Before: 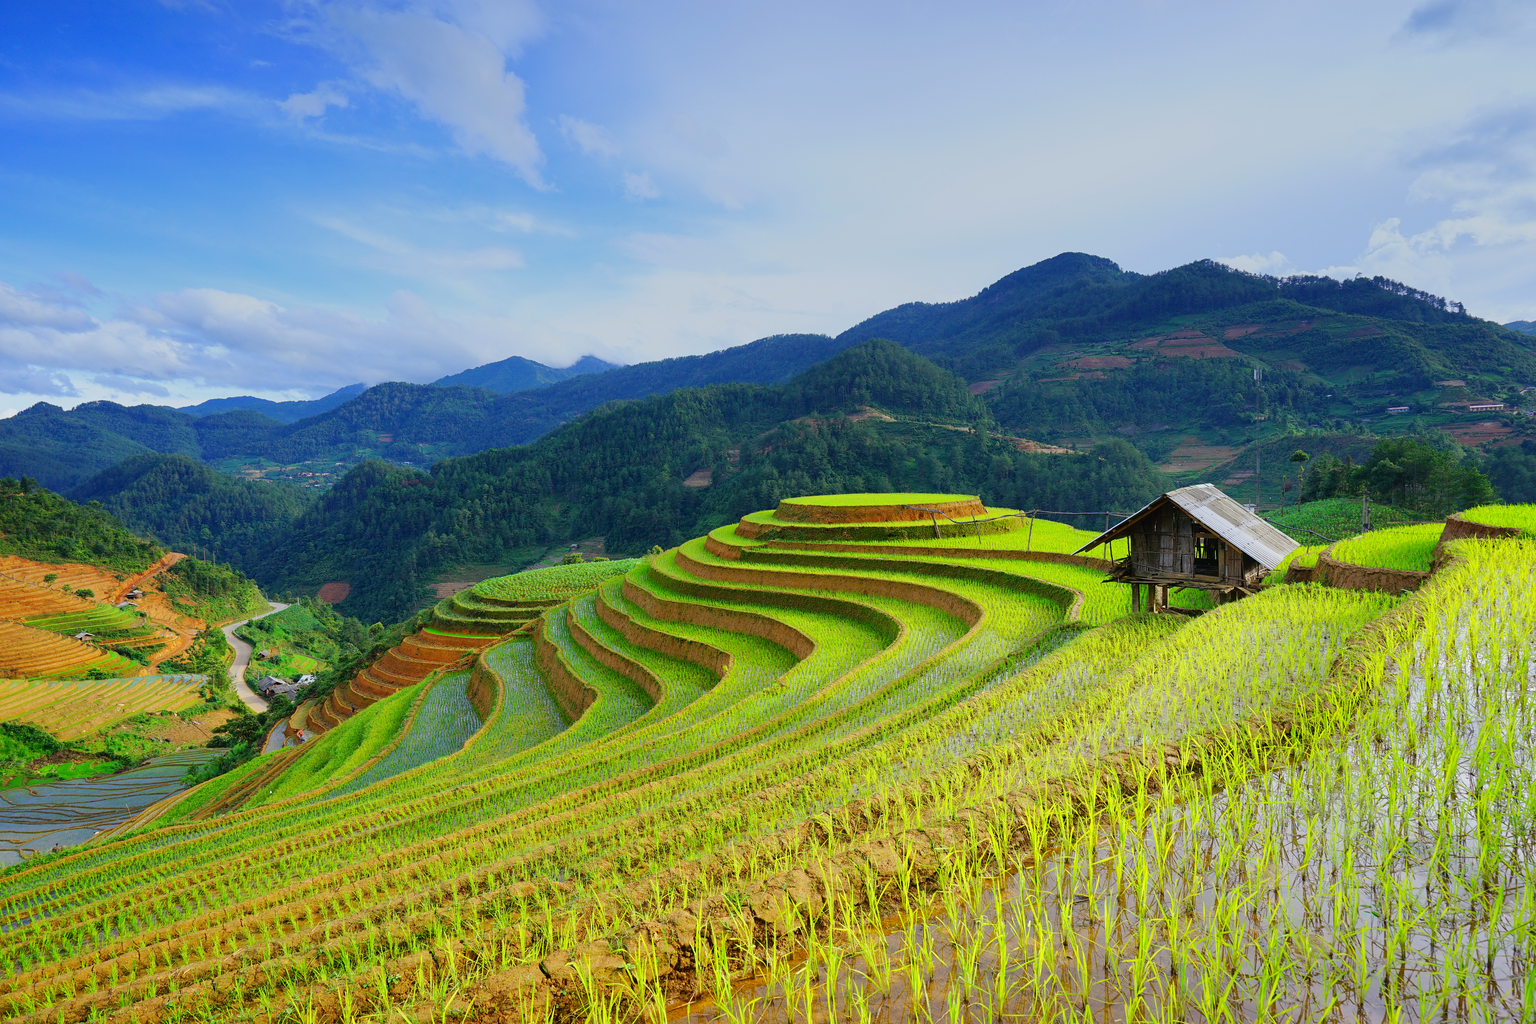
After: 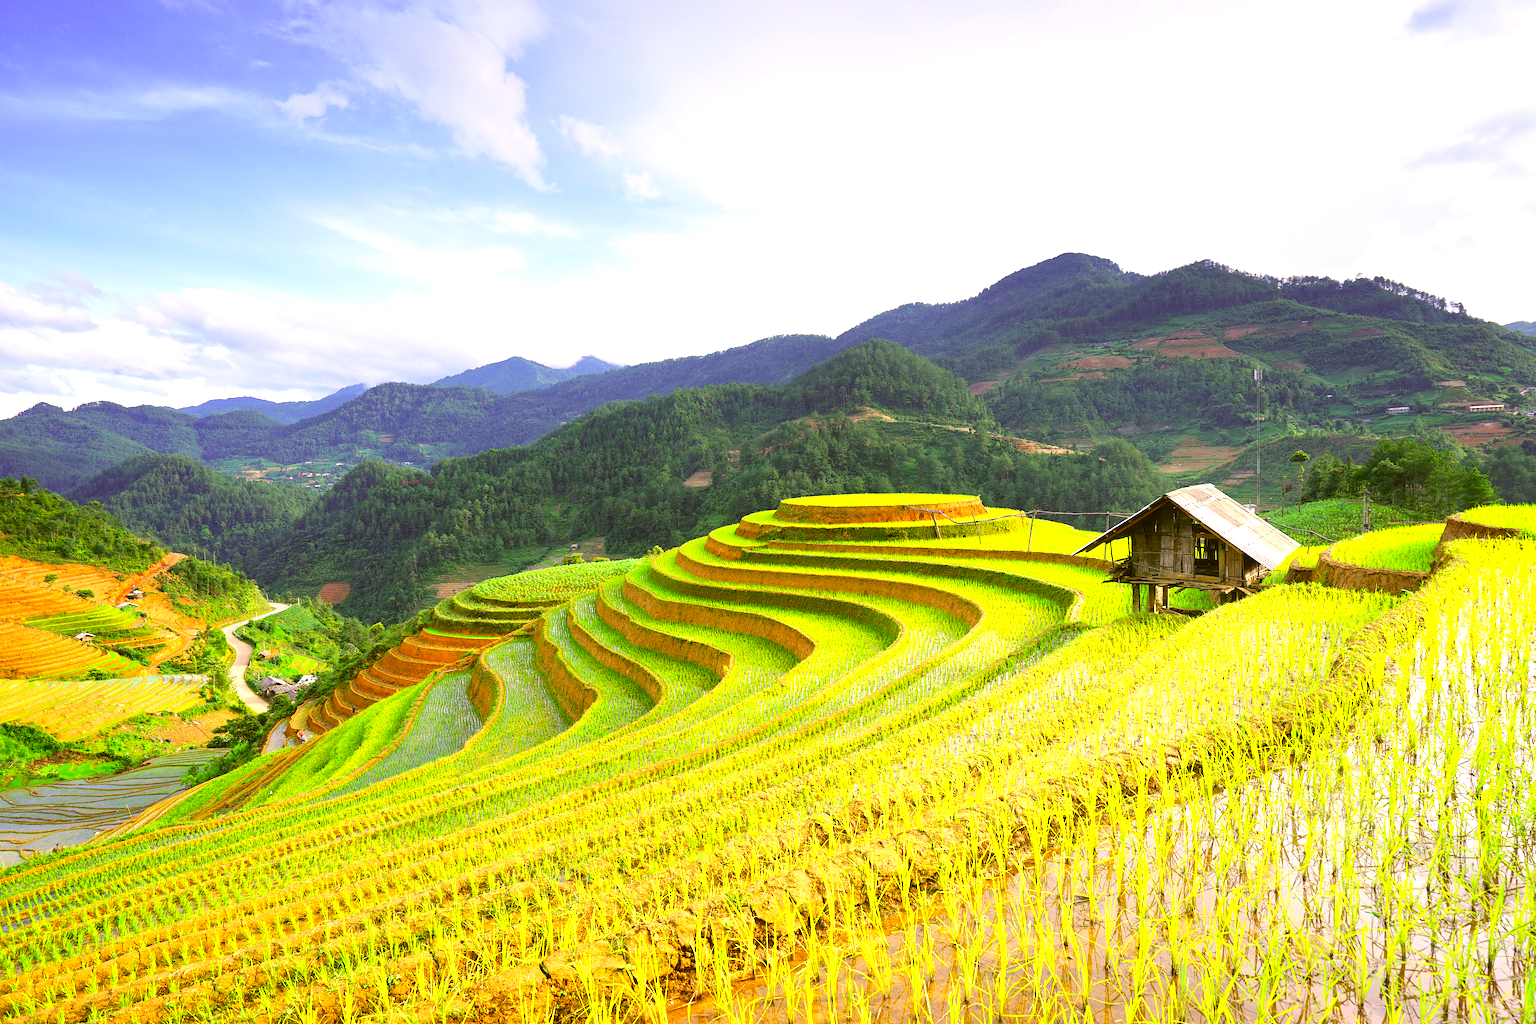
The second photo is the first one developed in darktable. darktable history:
exposure: black level correction 0, exposure 1.101 EV, compensate highlight preservation false
color correction: highlights a* 8.19, highlights b* 15.83, shadows a* -0.633, shadows b* 27.16
